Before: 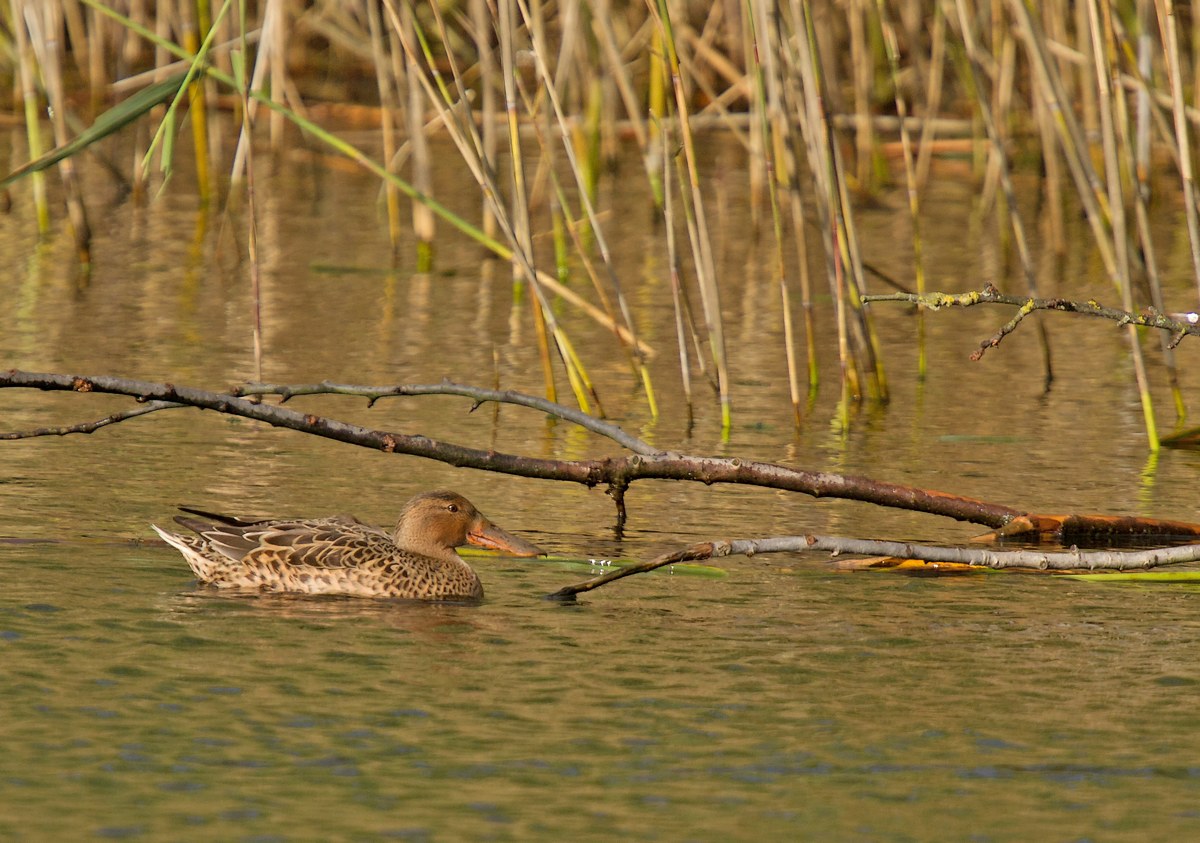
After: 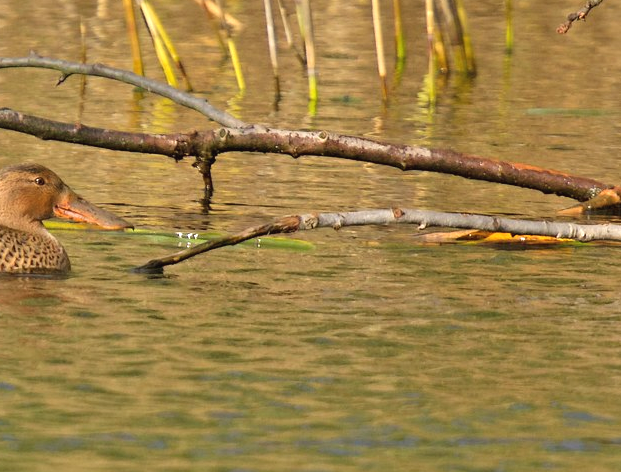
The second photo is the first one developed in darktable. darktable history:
exposure: black level correction -0.002, exposure 0.54 EV, compensate highlight preservation false
crop: left 34.479%, top 38.822%, right 13.718%, bottom 5.172%
